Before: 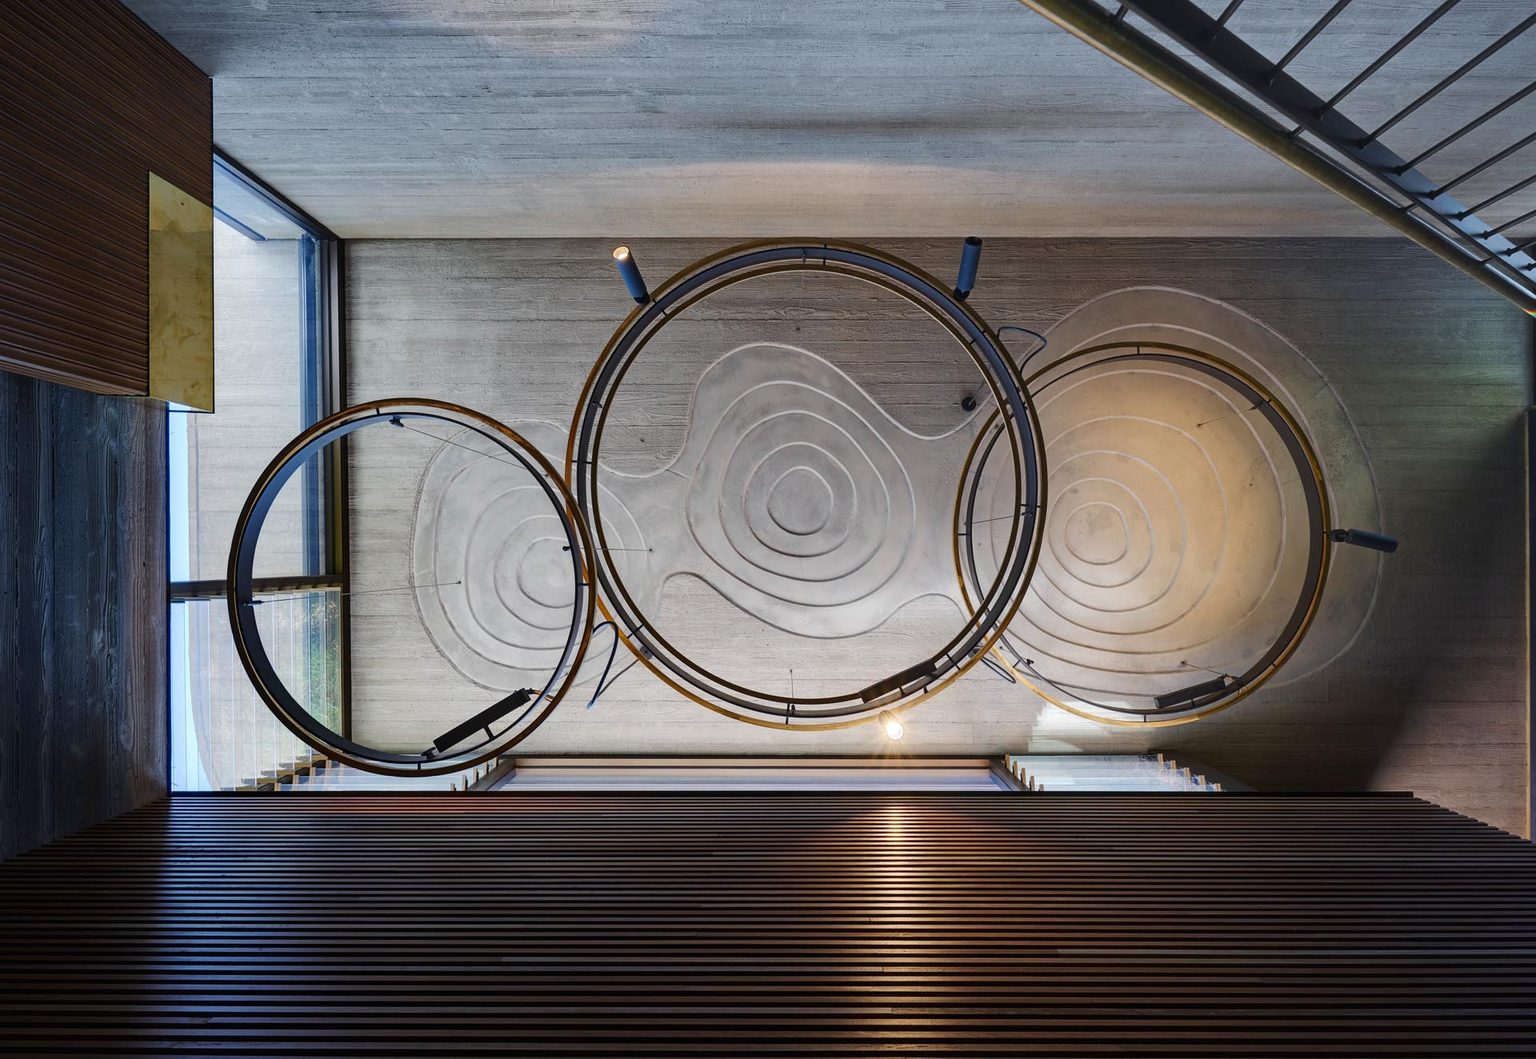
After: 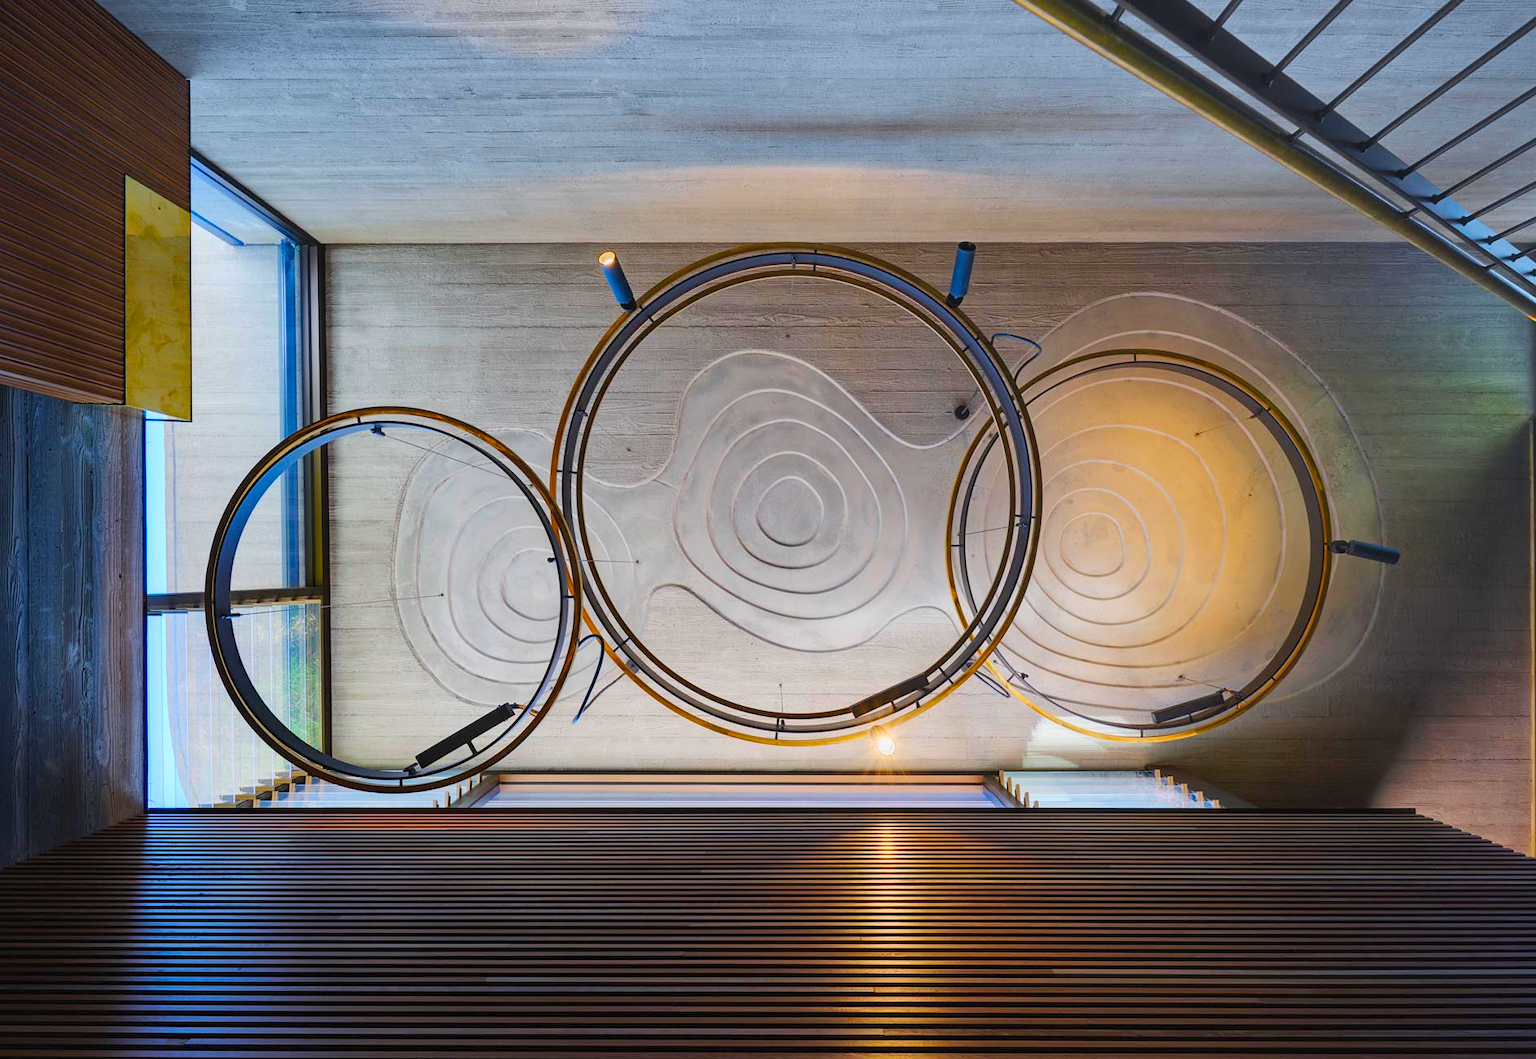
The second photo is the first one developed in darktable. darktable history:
crop: left 1.741%, right 0.279%, bottom 1.992%
contrast brightness saturation: contrast 0.069, brightness 0.171, saturation 0.397
color balance rgb: linear chroma grading › global chroma 5.369%, perceptual saturation grading › global saturation 25.739%
exposure: exposure -0.173 EV, compensate highlight preservation false
